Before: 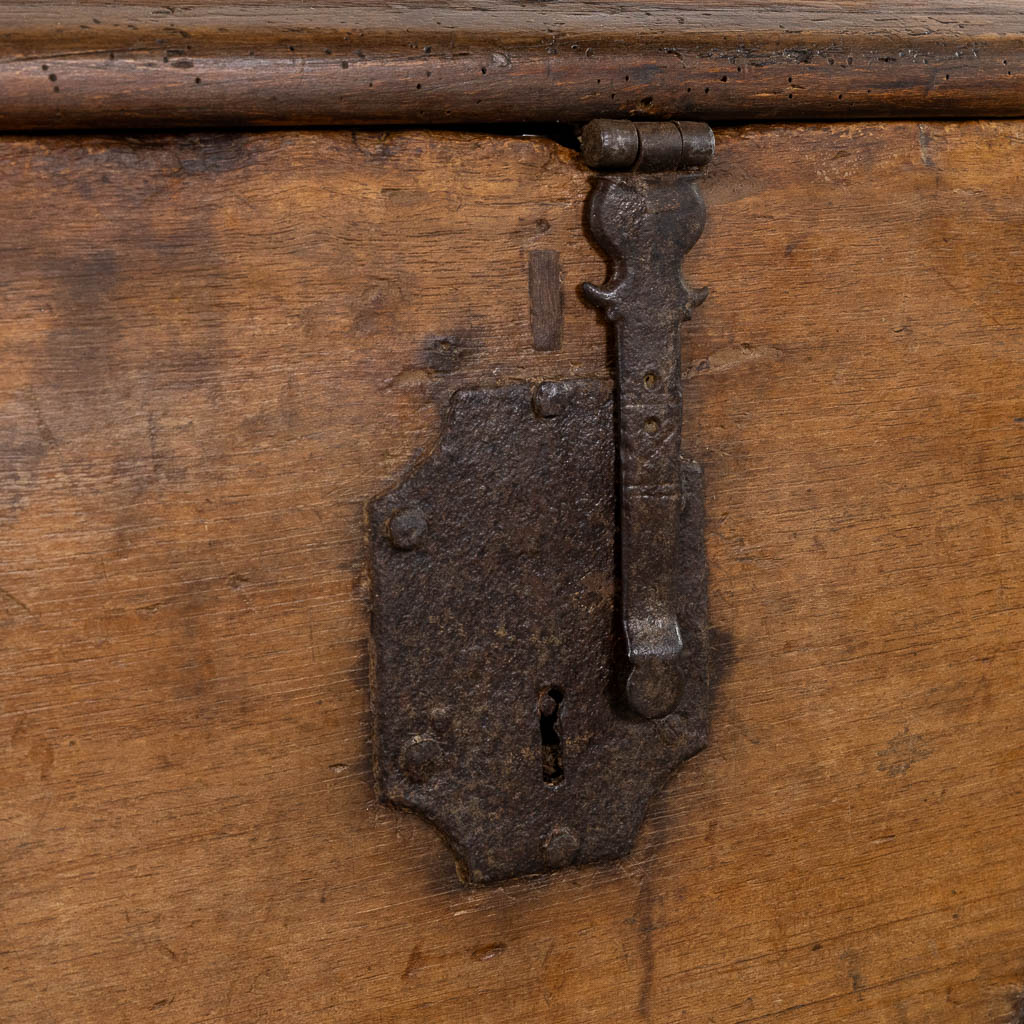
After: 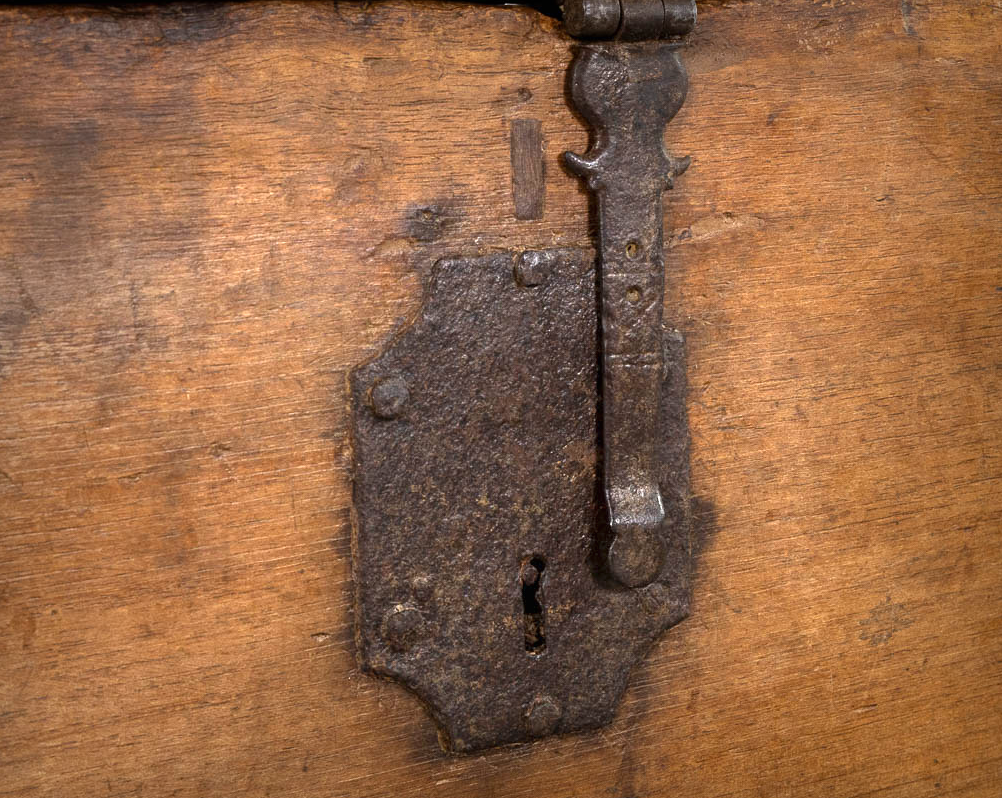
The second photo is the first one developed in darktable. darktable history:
crop and rotate: left 1.814%, top 12.818%, right 0.25%, bottom 9.225%
vignetting: fall-off start 53.2%, brightness -0.594, saturation 0, automatic ratio true, width/height ratio 1.313, shape 0.22, unbound false
exposure: black level correction 0, exposure 1.2 EV, compensate exposure bias true, compensate highlight preservation false
